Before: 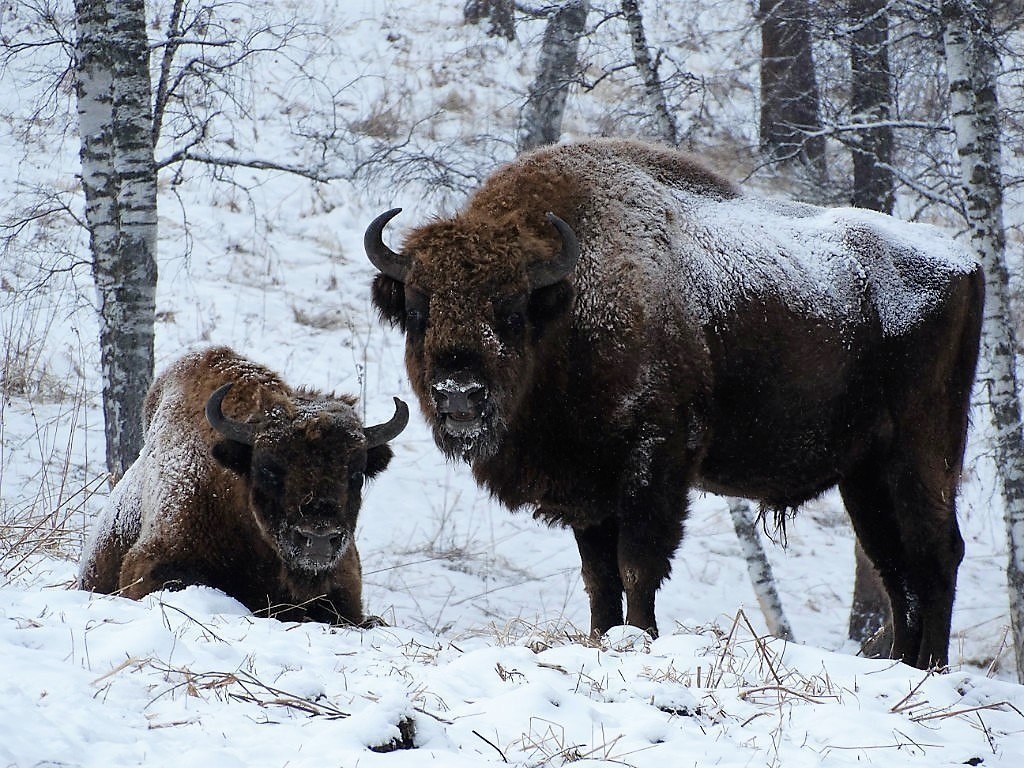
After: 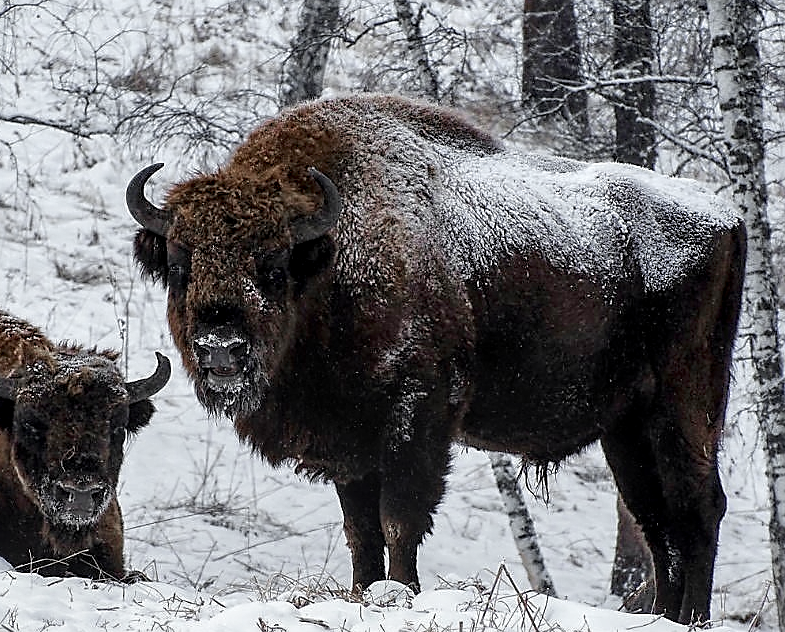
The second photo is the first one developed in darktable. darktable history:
sharpen: on, module defaults
crop: left 23.262%, top 5.876%, bottom 11.823%
local contrast: detail 150%
color zones: curves: ch0 [(0, 0.48) (0.209, 0.398) (0.305, 0.332) (0.429, 0.493) (0.571, 0.5) (0.714, 0.5) (0.857, 0.5) (1, 0.48)]; ch1 [(0, 0.736) (0.143, 0.625) (0.225, 0.371) (0.429, 0.256) (0.571, 0.241) (0.714, 0.213) (0.857, 0.48) (1, 0.736)]; ch2 [(0, 0.448) (0.143, 0.498) (0.286, 0.5) (0.429, 0.5) (0.571, 0.5) (0.714, 0.5) (0.857, 0.5) (1, 0.448)]
